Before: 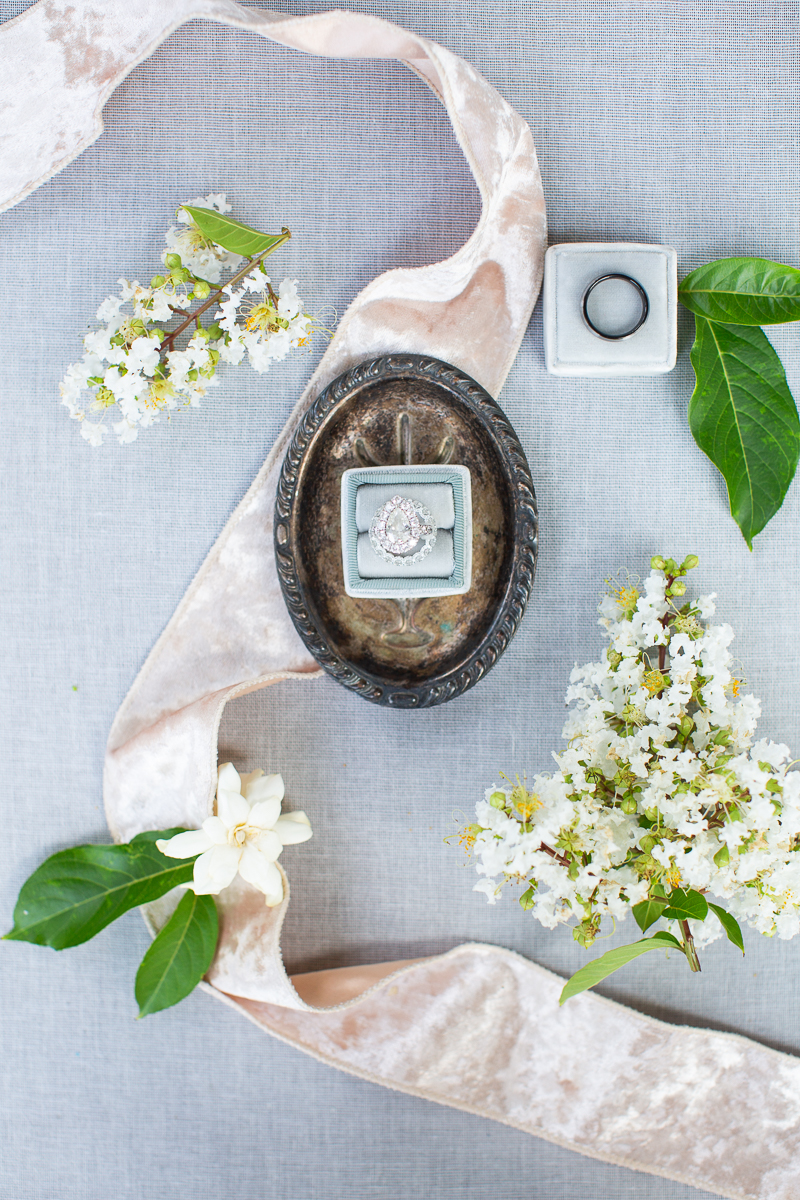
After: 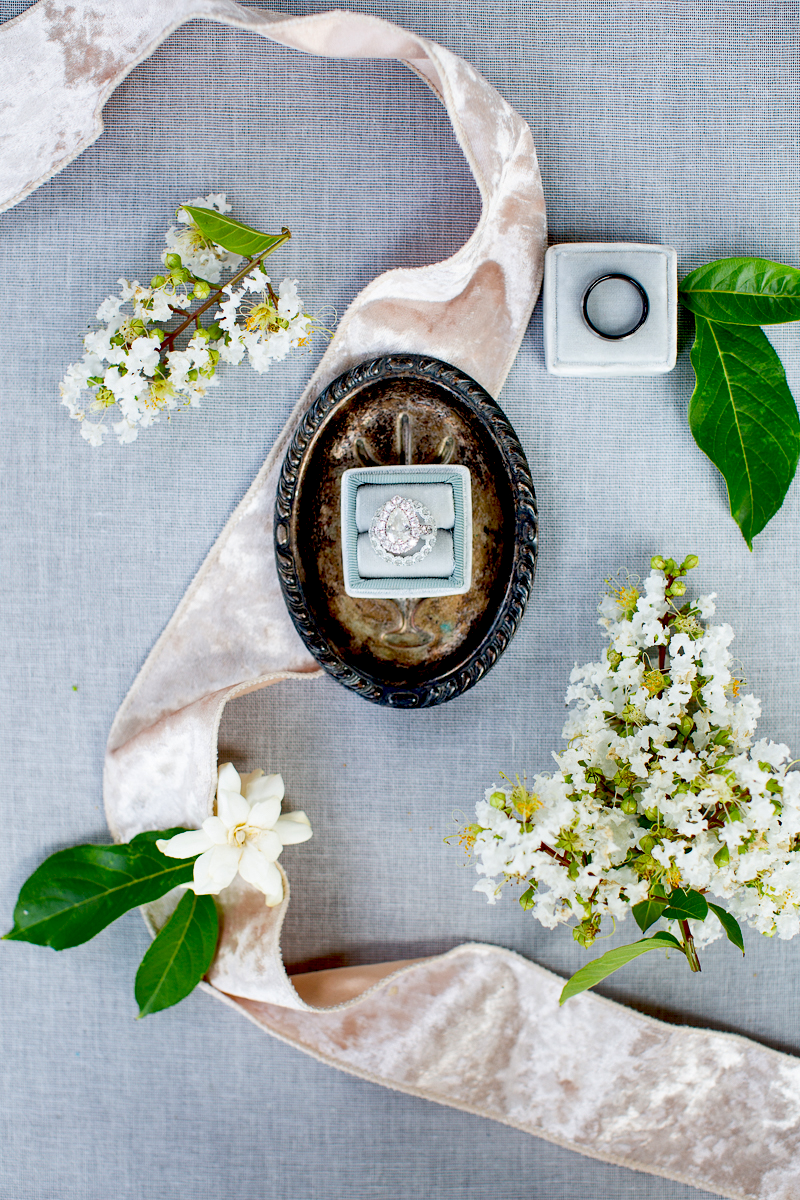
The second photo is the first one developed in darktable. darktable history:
shadows and highlights: soften with gaussian
exposure: black level correction 0.056, compensate highlight preservation false
